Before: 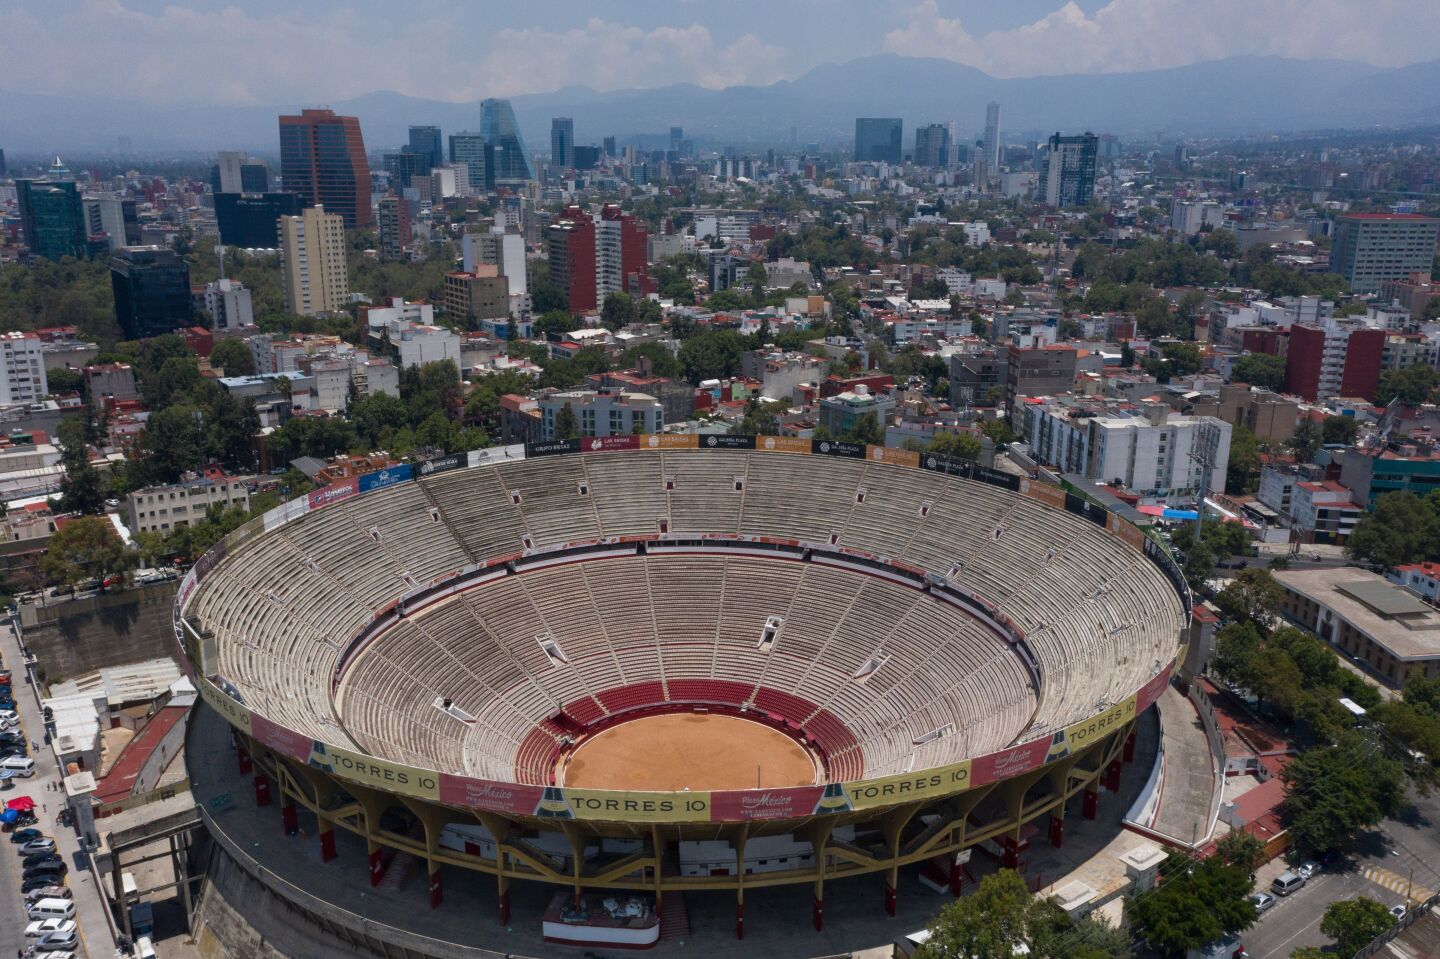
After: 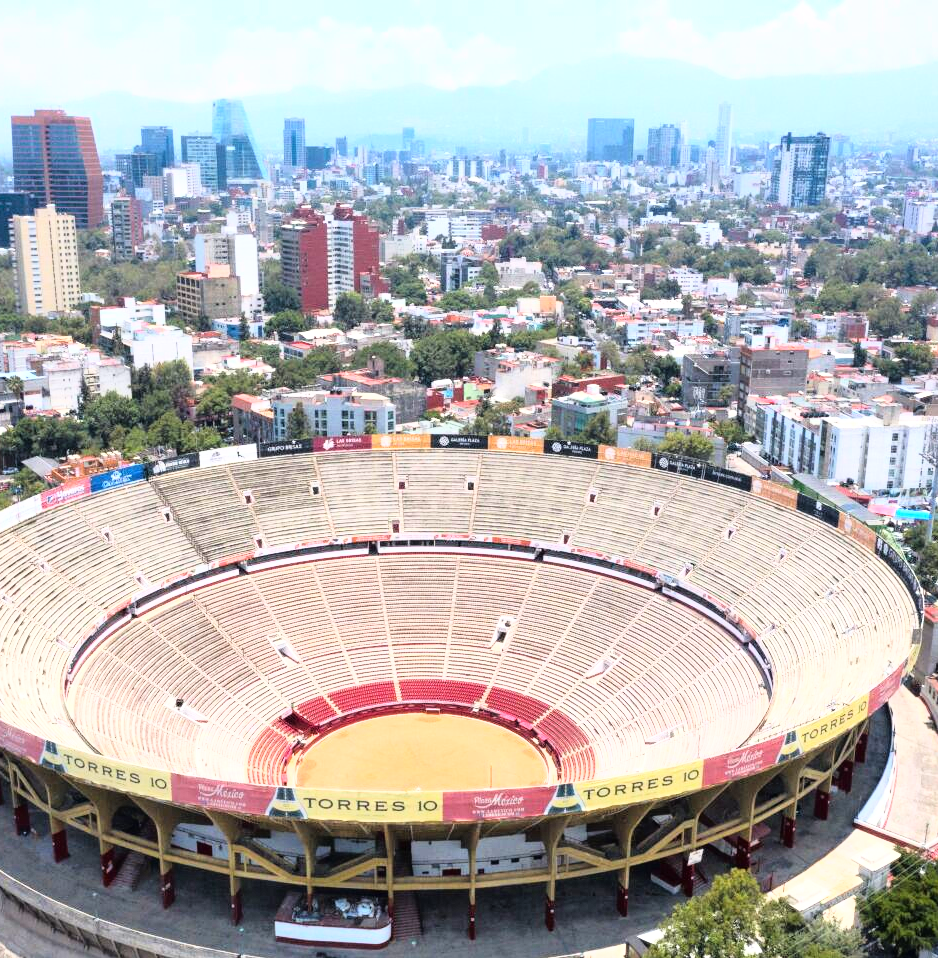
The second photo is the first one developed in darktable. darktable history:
crop and rotate: left 18.651%, right 16.2%
exposure: black level correction 0, exposure 1.105 EV, compensate highlight preservation false
base curve: curves: ch0 [(0, 0) (0.012, 0.01) (0.073, 0.168) (0.31, 0.711) (0.645, 0.957) (1, 1)]
